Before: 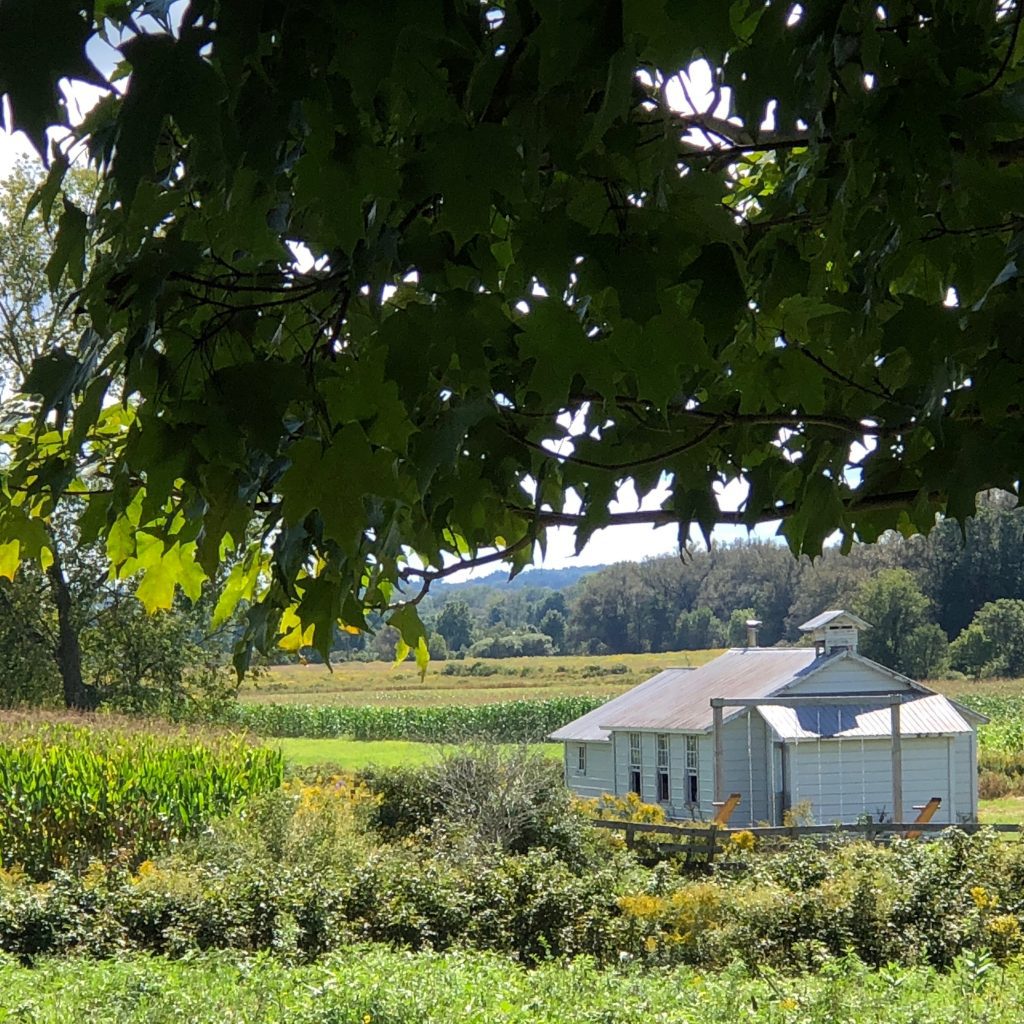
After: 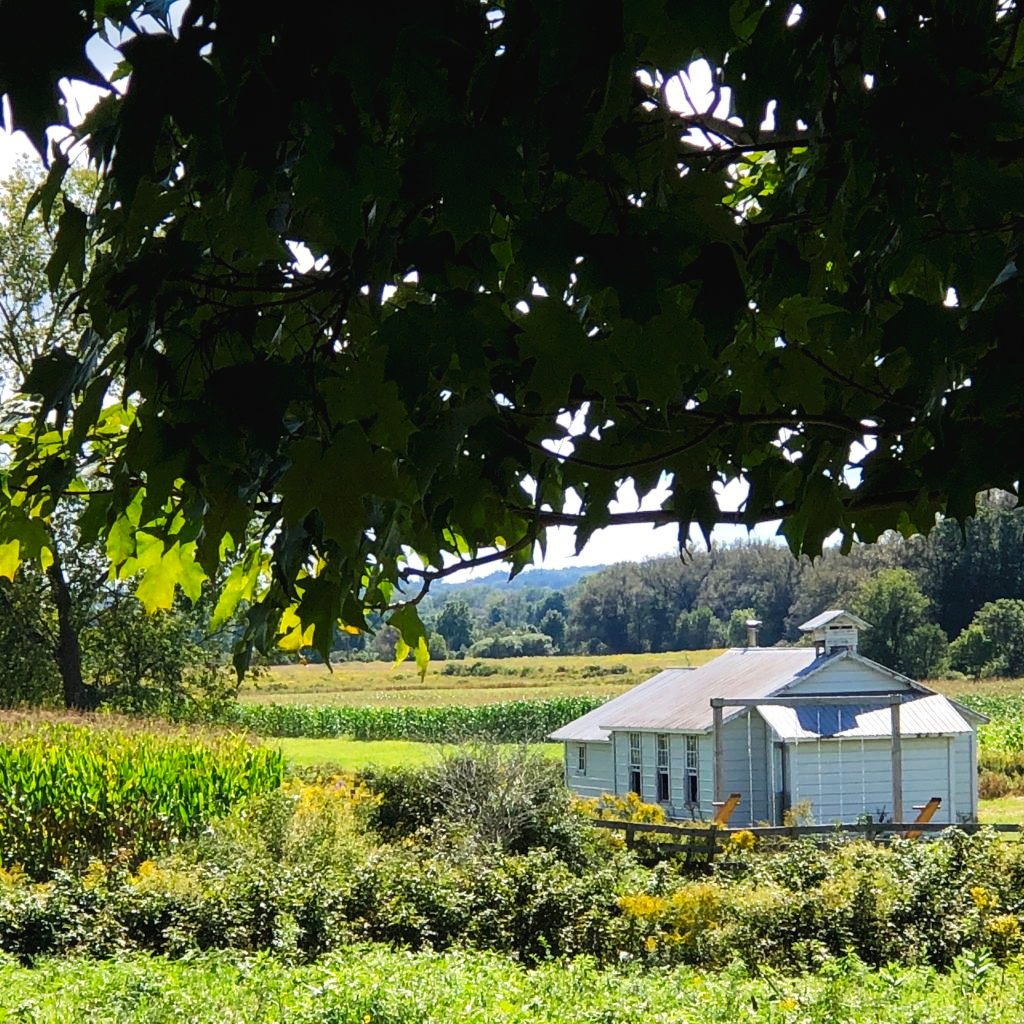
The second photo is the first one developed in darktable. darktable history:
tone equalizer: on, module defaults
tone curve: curves: ch0 [(0, 0) (0.003, 0.025) (0.011, 0.025) (0.025, 0.025) (0.044, 0.026) (0.069, 0.033) (0.1, 0.053) (0.136, 0.078) (0.177, 0.108) (0.224, 0.153) (0.277, 0.213) (0.335, 0.286) (0.399, 0.372) (0.468, 0.467) (0.543, 0.565) (0.623, 0.675) (0.709, 0.775) (0.801, 0.863) (0.898, 0.936) (1, 1)], preserve colors none
